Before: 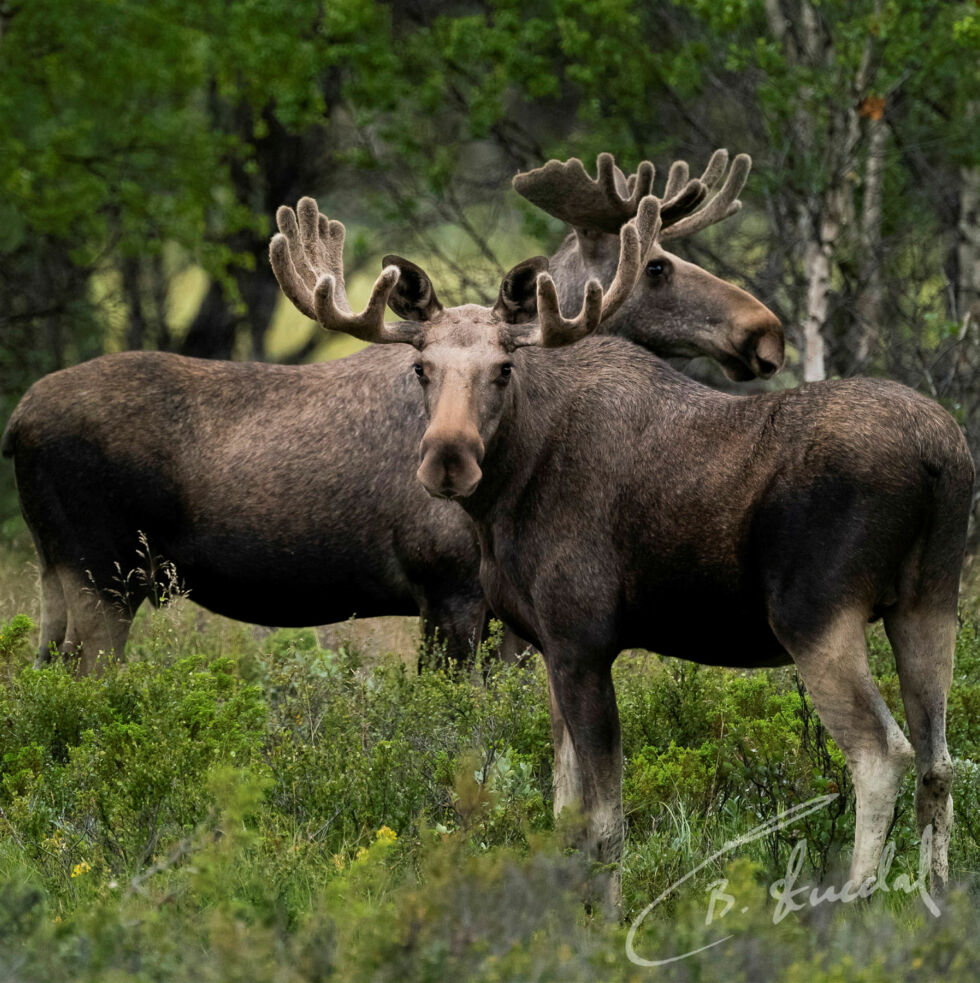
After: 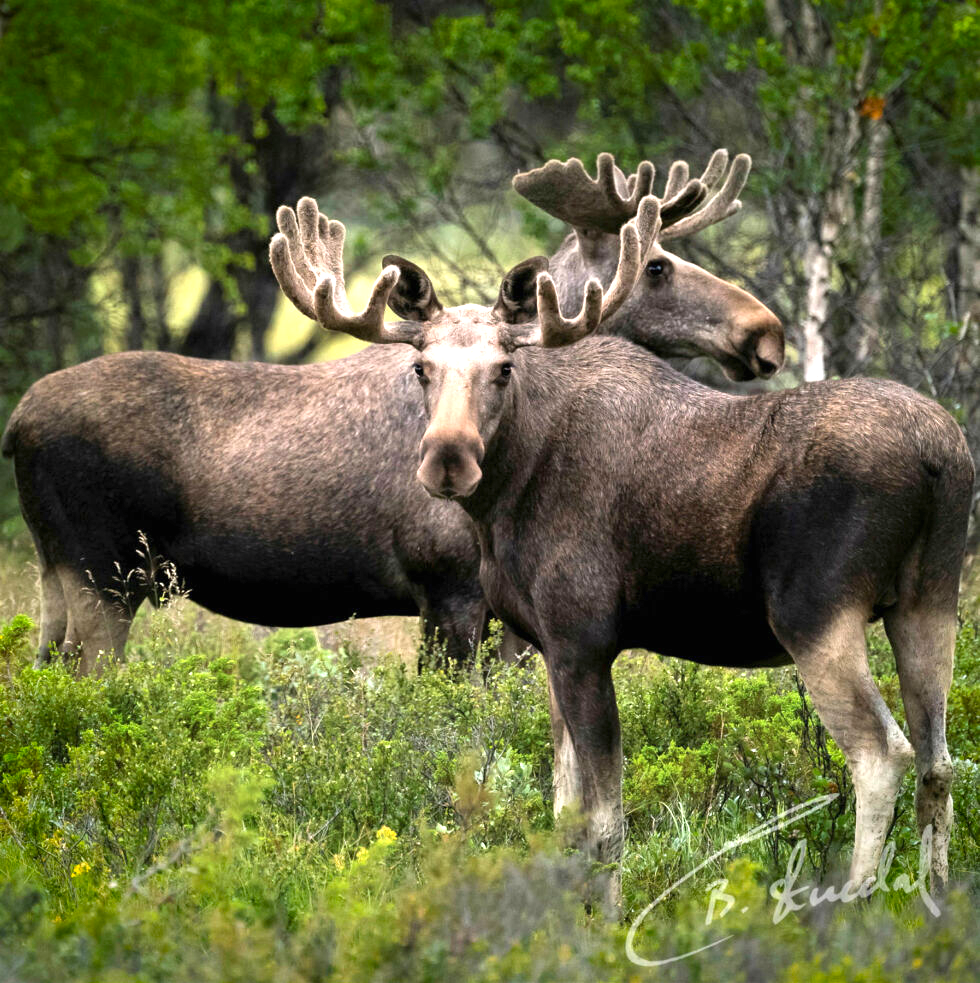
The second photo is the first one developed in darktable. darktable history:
white balance: red 1.009, blue 1.027
exposure: black level correction 0, exposure 1.2 EV, compensate exposure bias true, compensate highlight preservation false
vignetting: fall-off start 88.53%, fall-off radius 44.2%, saturation 0.376, width/height ratio 1.161
